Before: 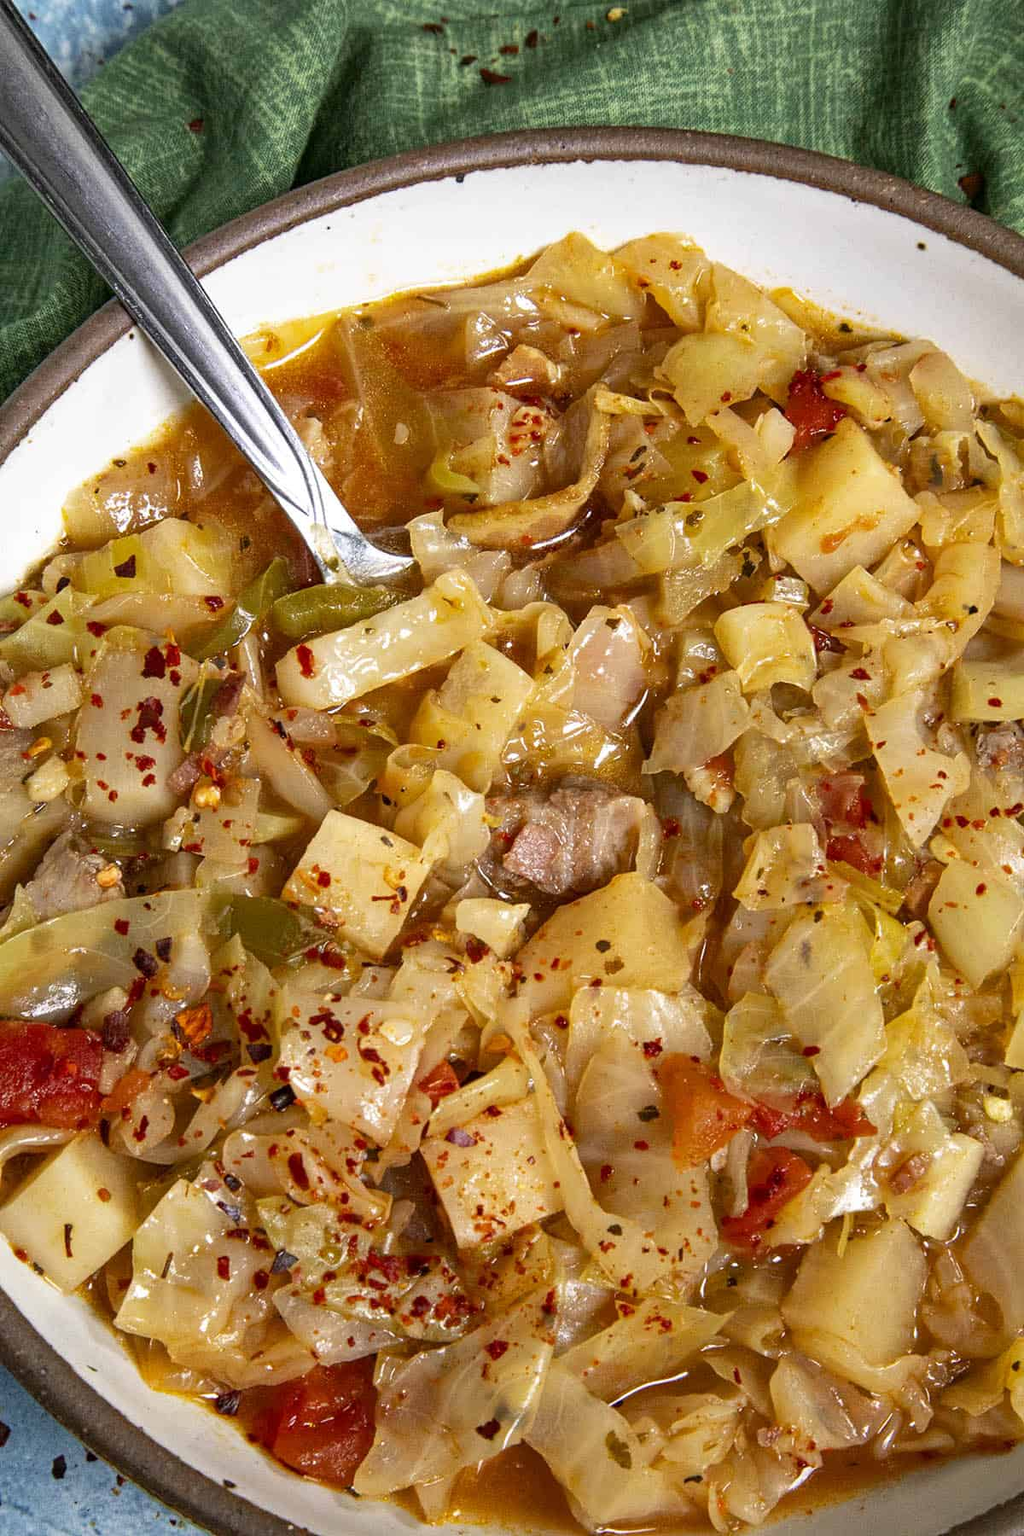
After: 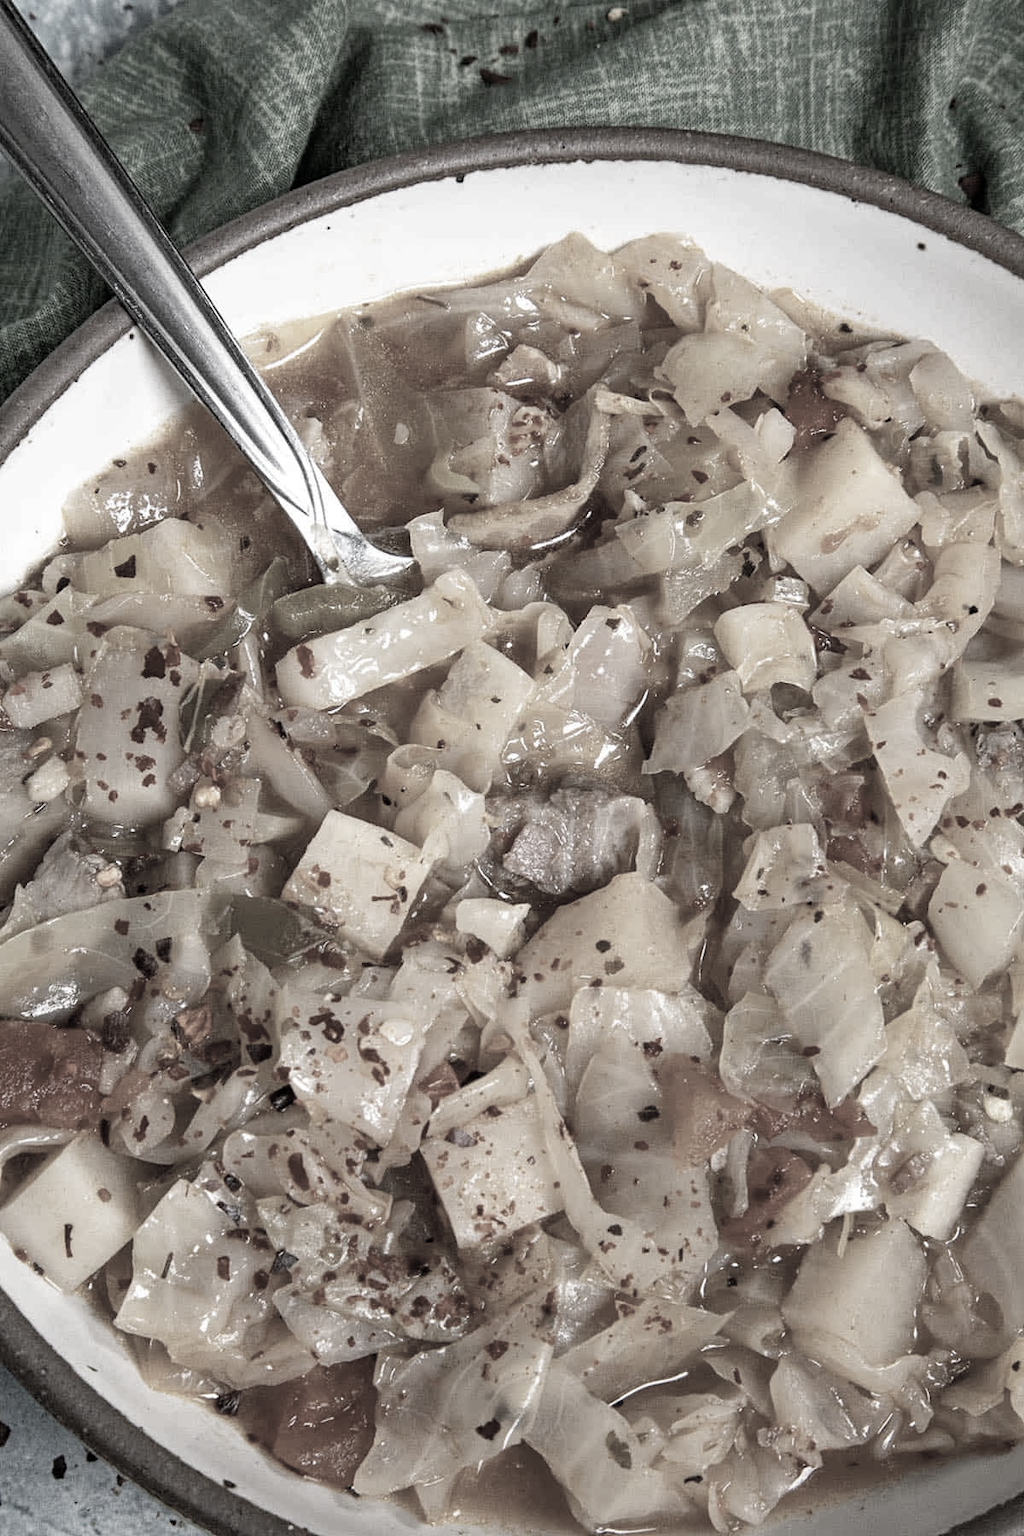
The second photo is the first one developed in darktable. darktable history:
color correction: highlights b* 0.058, saturation 0.15
